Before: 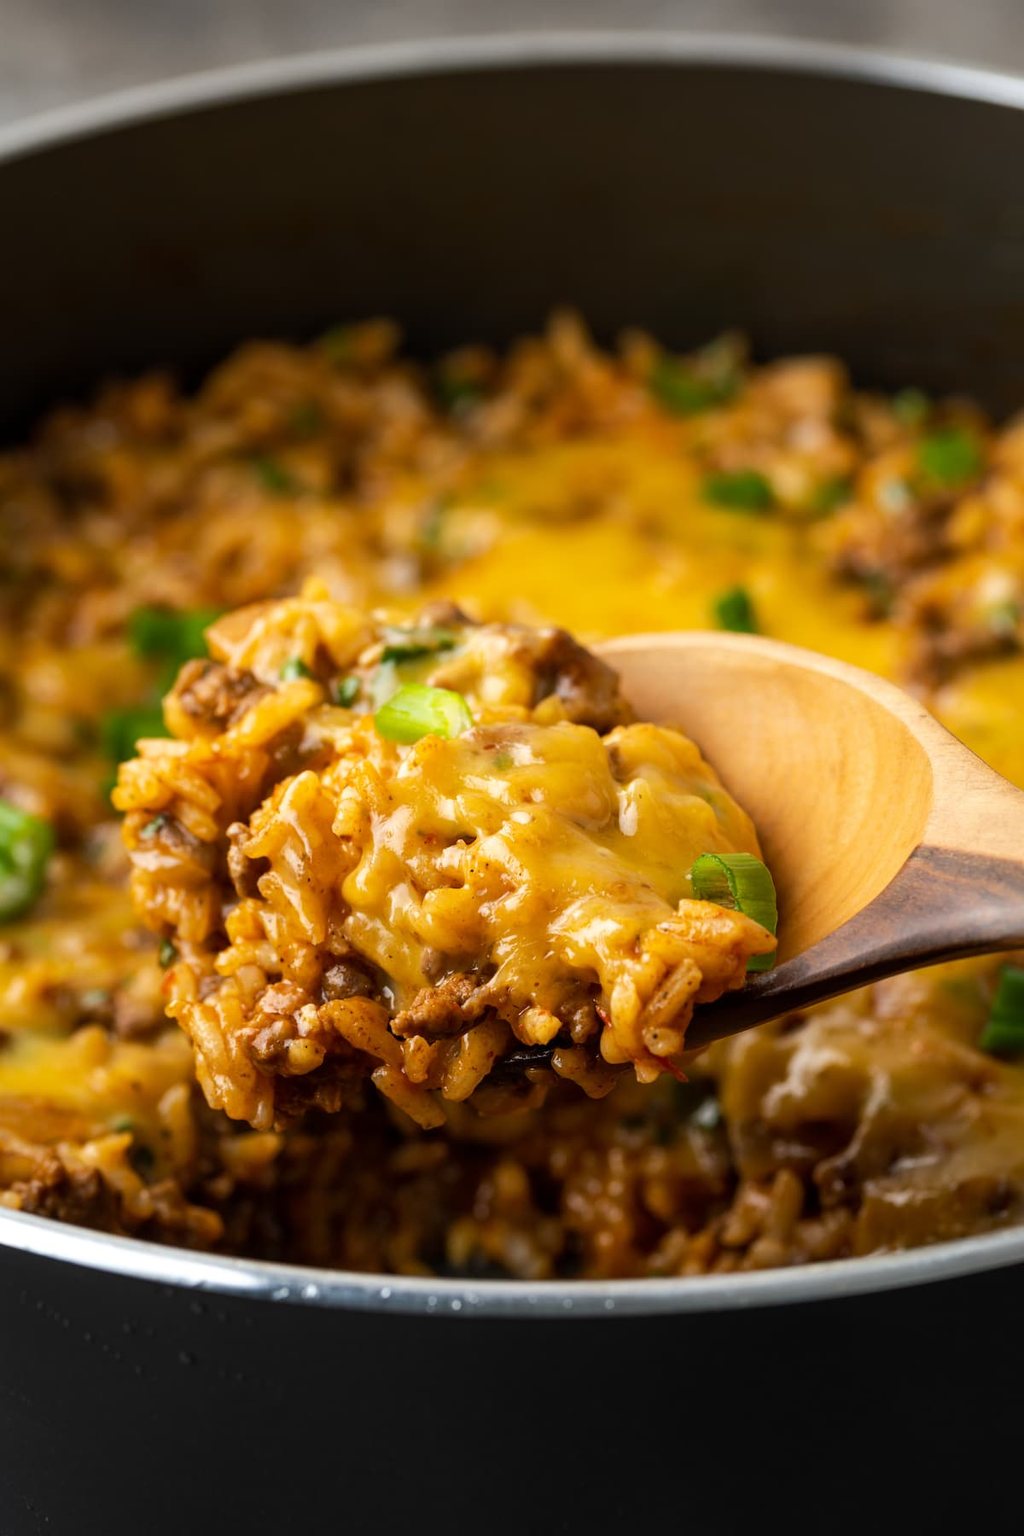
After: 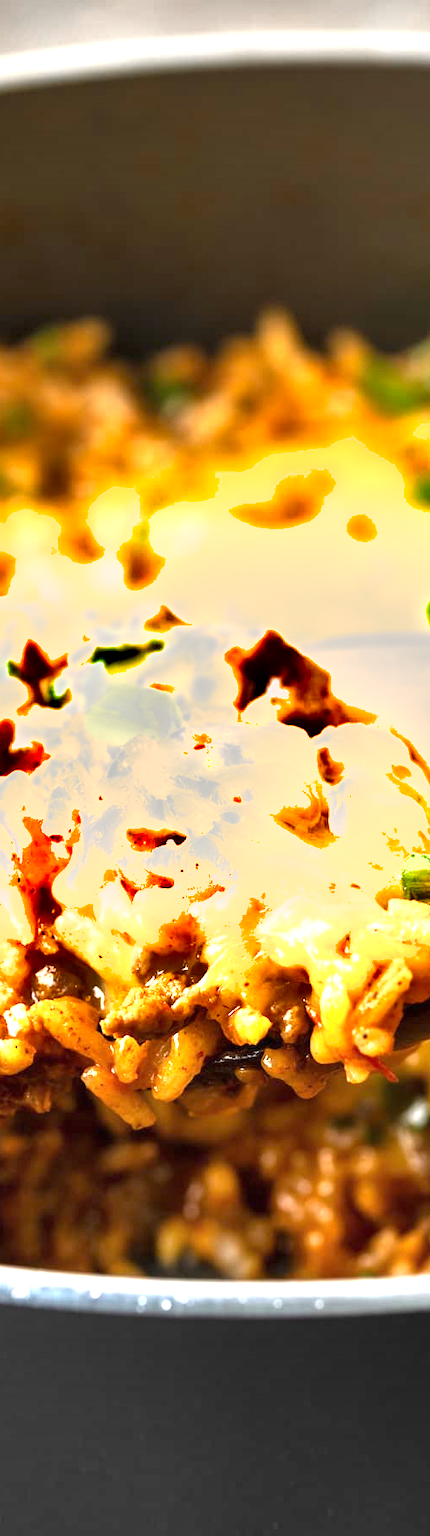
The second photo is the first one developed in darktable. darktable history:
crop: left 28.374%, right 29.564%
shadows and highlights: low approximation 0.01, soften with gaussian
exposure: black level correction 0, exposure 1.934 EV, compensate exposure bias true, compensate highlight preservation false
